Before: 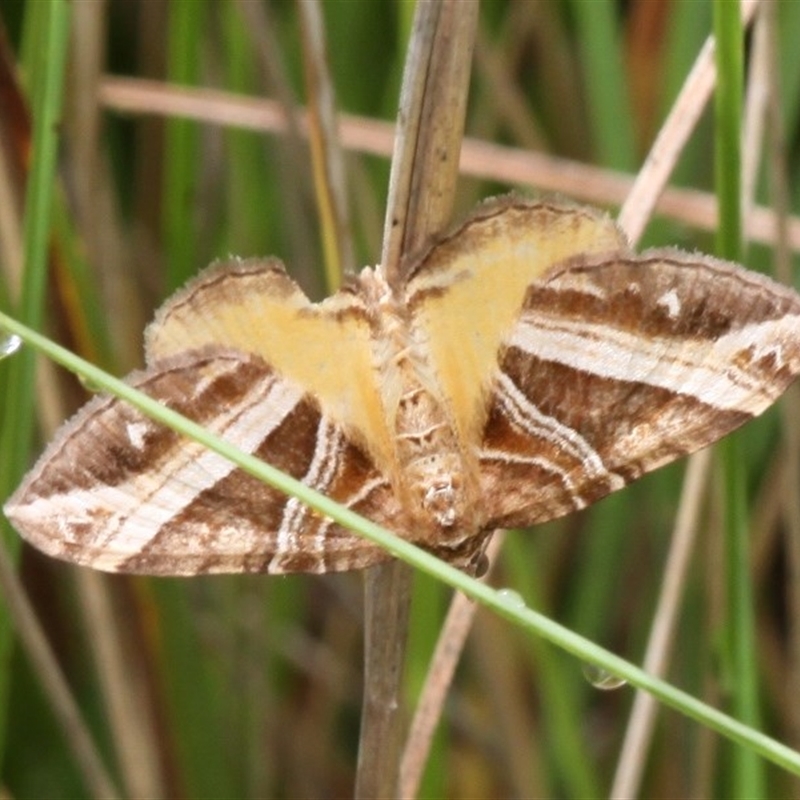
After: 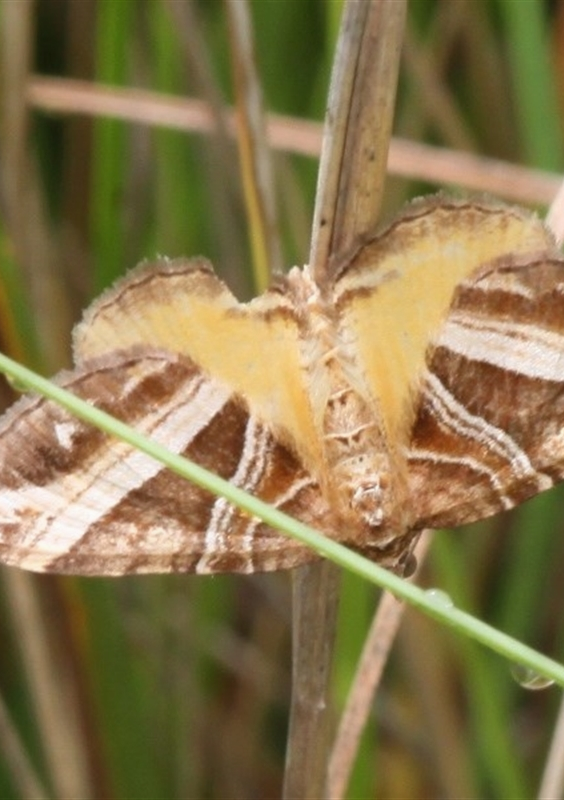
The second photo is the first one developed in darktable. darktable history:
contrast equalizer: y [[0.46, 0.454, 0.451, 0.451, 0.455, 0.46], [0.5 ×6], [0.5 ×6], [0 ×6], [0 ×6]], mix 0.348
crop and rotate: left 9.071%, right 20.336%
